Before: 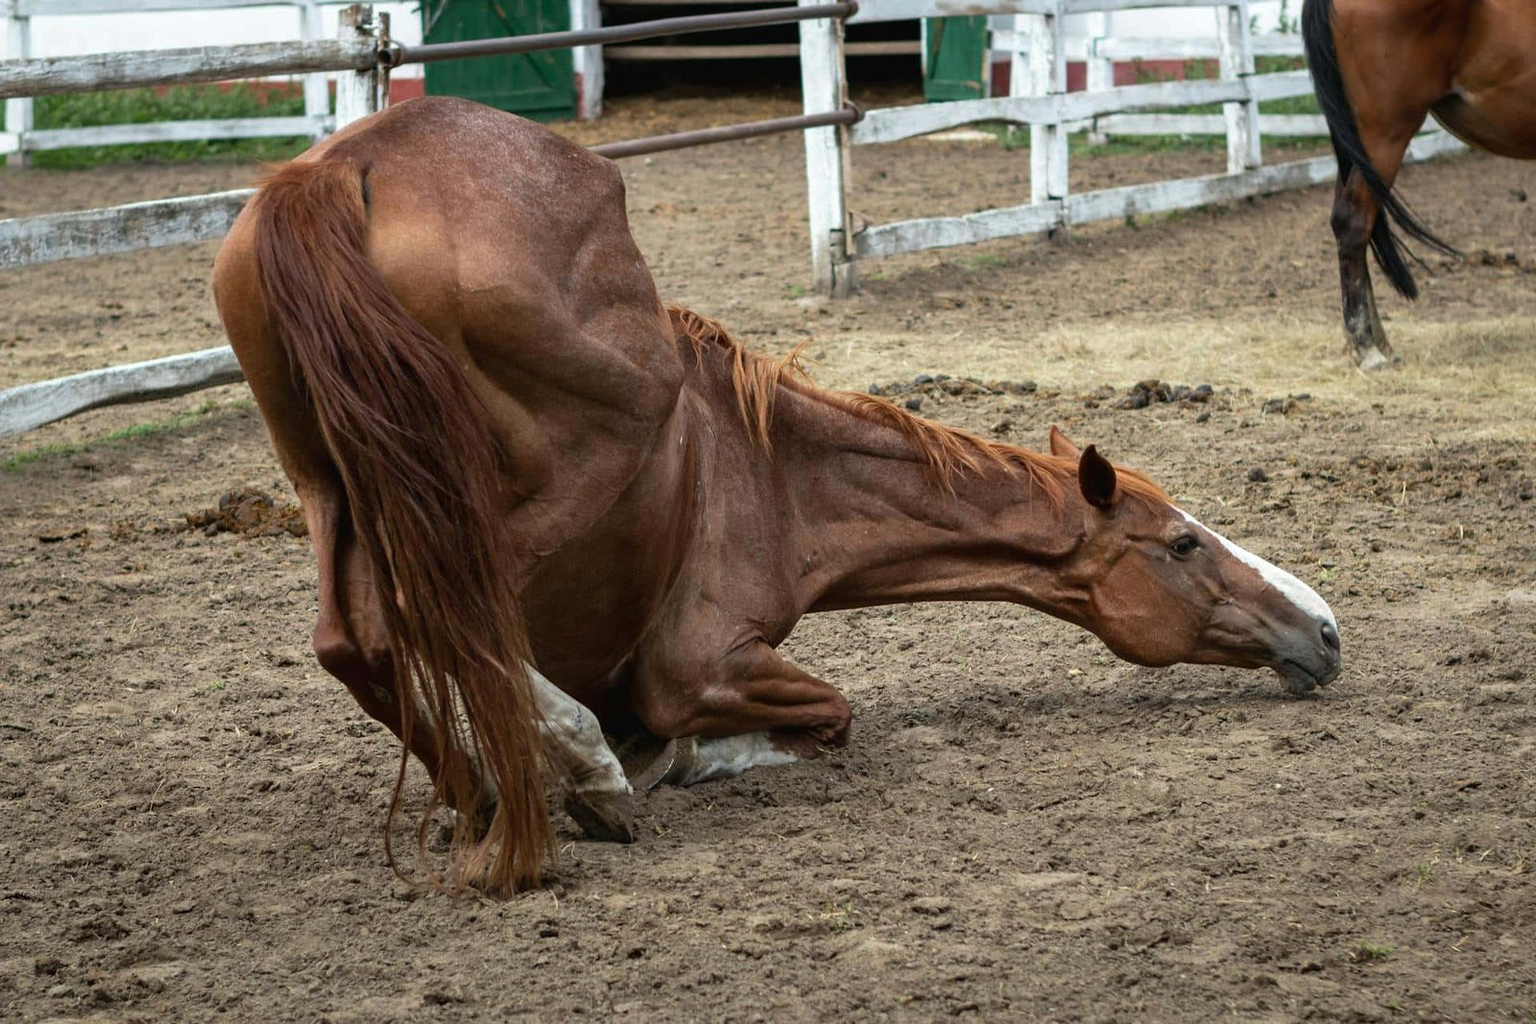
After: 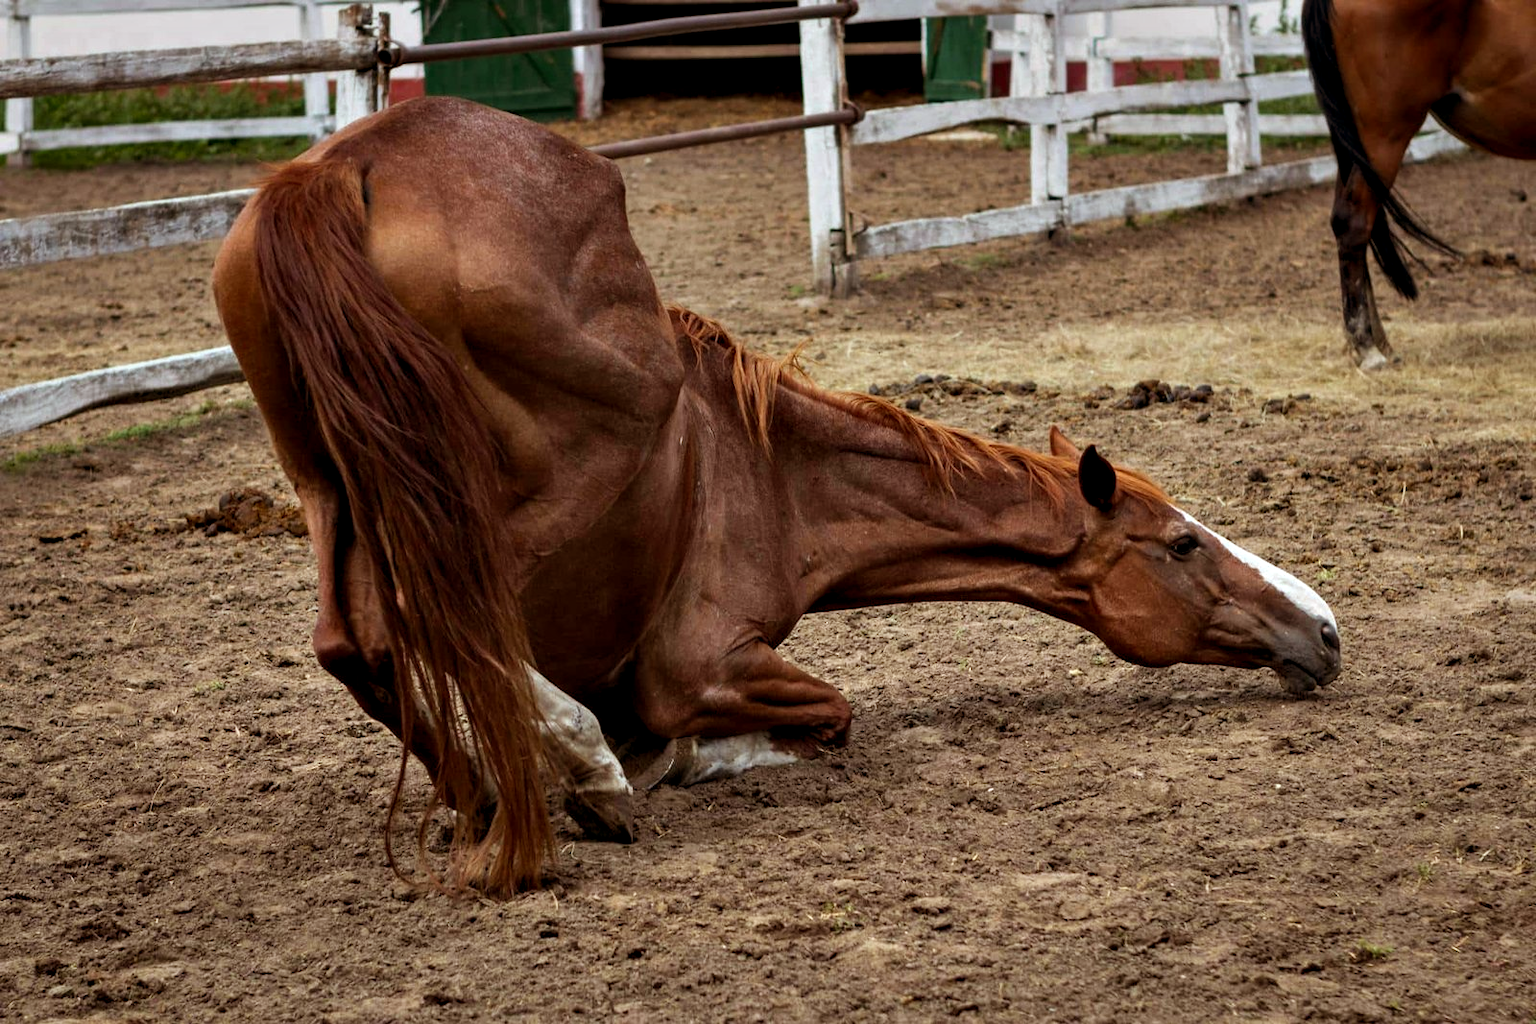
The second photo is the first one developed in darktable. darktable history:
rgb levels: mode RGB, independent channels, levels [[0, 0.5, 1], [0, 0.521, 1], [0, 0.536, 1]]
graduated density: rotation -0.352°, offset 57.64
contrast equalizer: octaves 7, y [[0.528, 0.548, 0.563, 0.562, 0.546, 0.526], [0.55 ×6], [0 ×6], [0 ×6], [0 ×6]]
